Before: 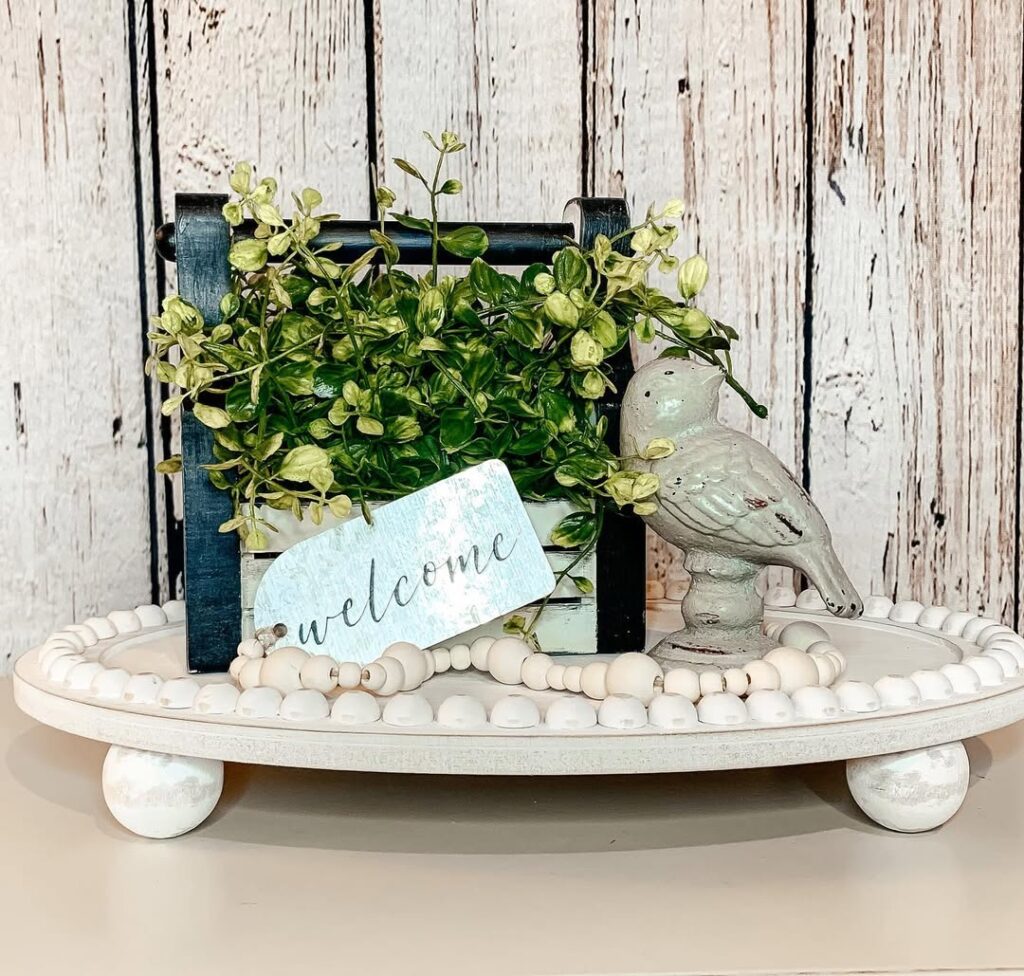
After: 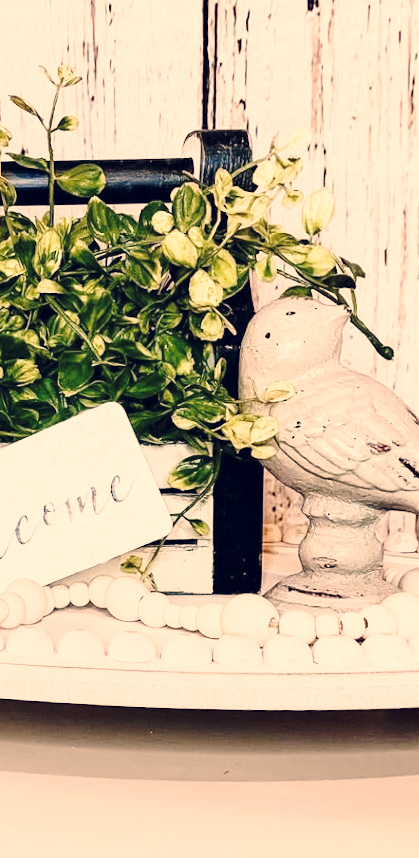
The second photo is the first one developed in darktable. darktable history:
crop: left 33.452%, top 6.025%, right 23.155%
exposure: compensate highlight preservation false
color correction: highlights a* 19.59, highlights b* 27.49, shadows a* 3.46, shadows b* -17.28, saturation 0.73
rotate and perspective: rotation 0.062°, lens shift (vertical) 0.115, lens shift (horizontal) -0.133, crop left 0.047, crop right 0.94, crop top 0.061, crop bottom 0.94
base curve: curves: ch0 [(0, 0) (0.032, 0.037) (0.105, 0.228) (0.435, 0.76) (0.856, 0.983) (1, 1)], preserve colors none
